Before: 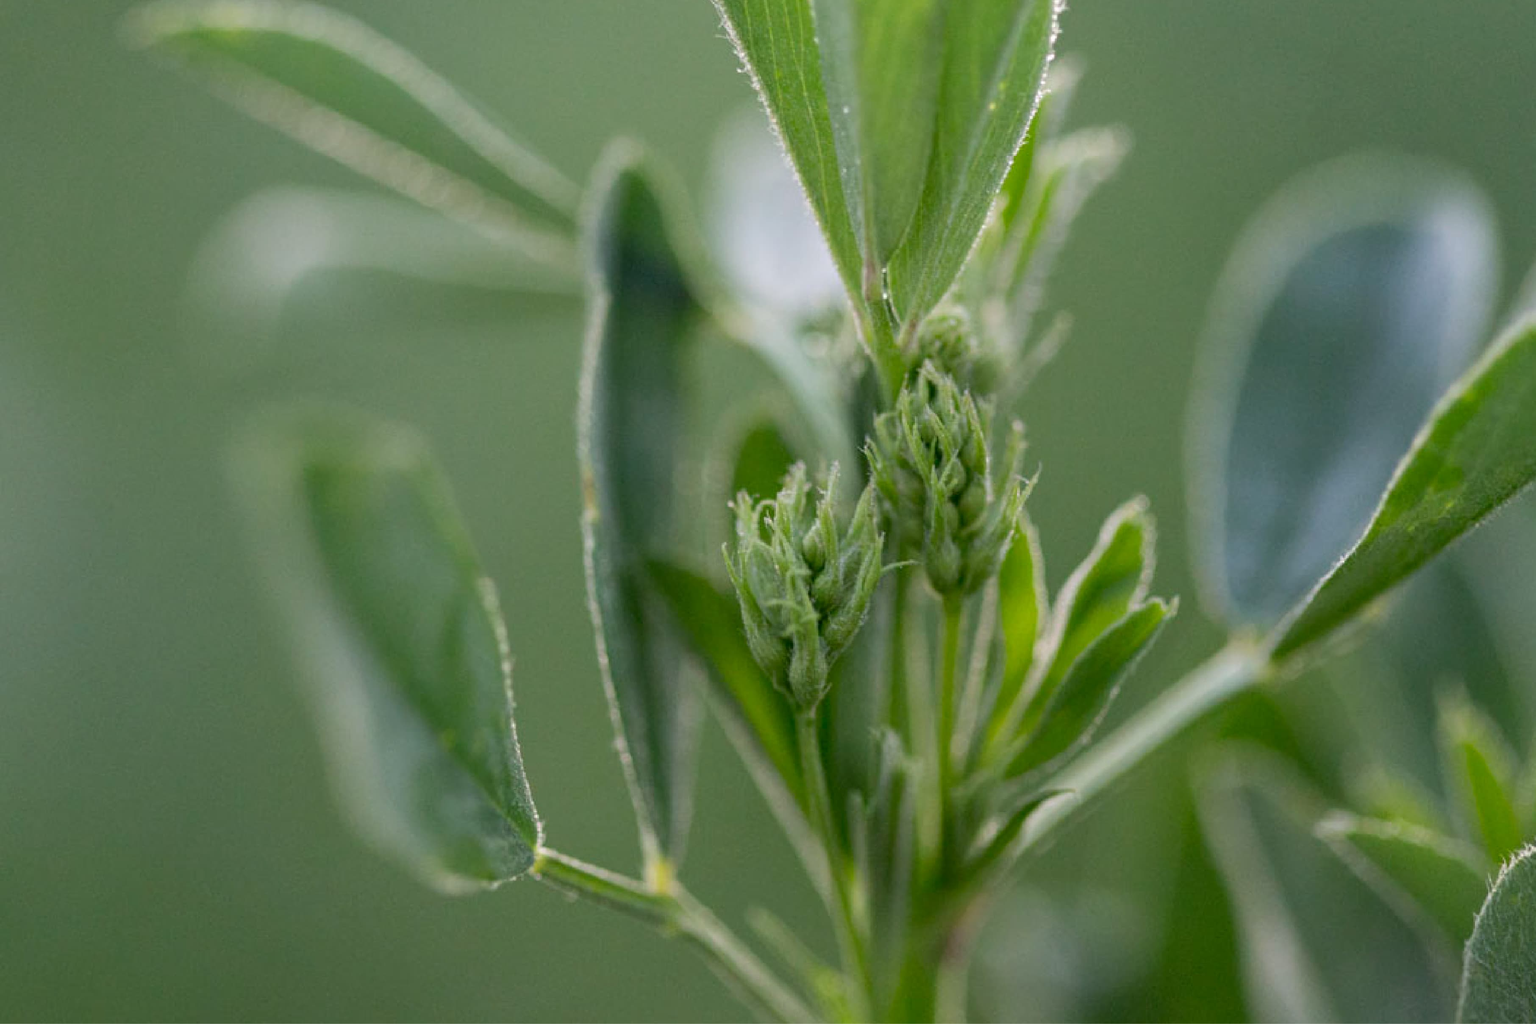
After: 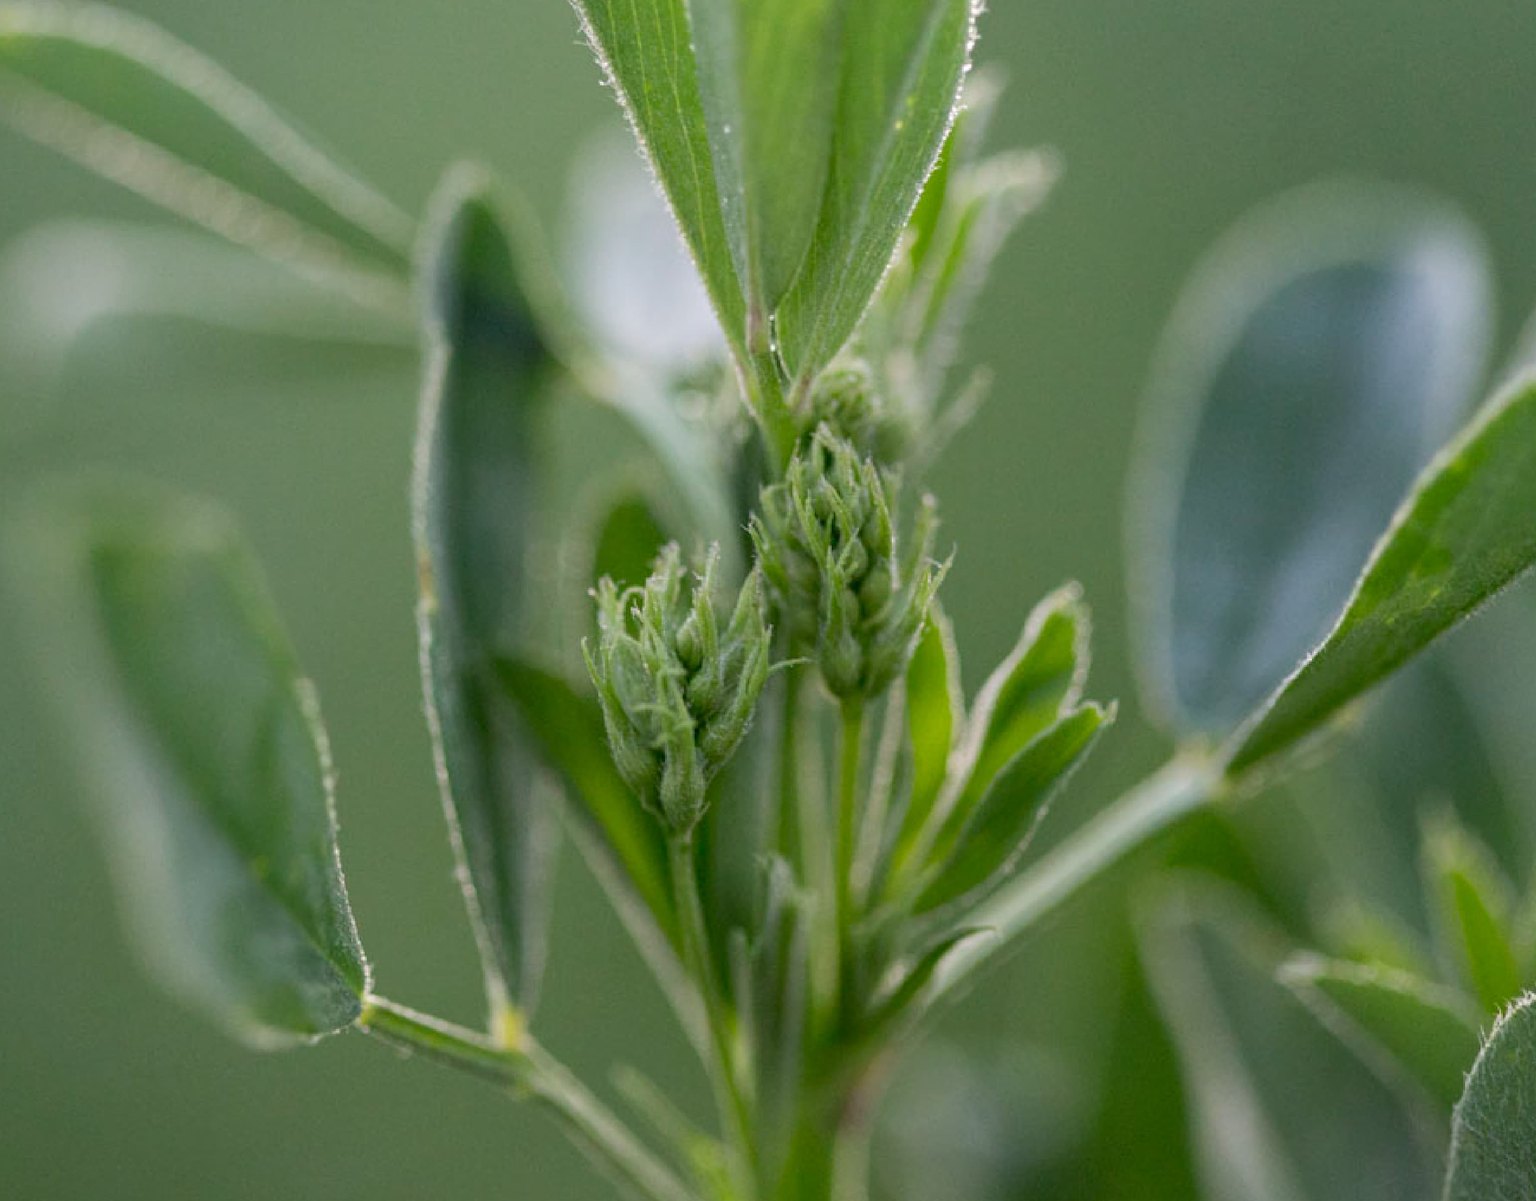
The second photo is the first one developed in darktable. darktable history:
crop and rotate: left 14.761%
